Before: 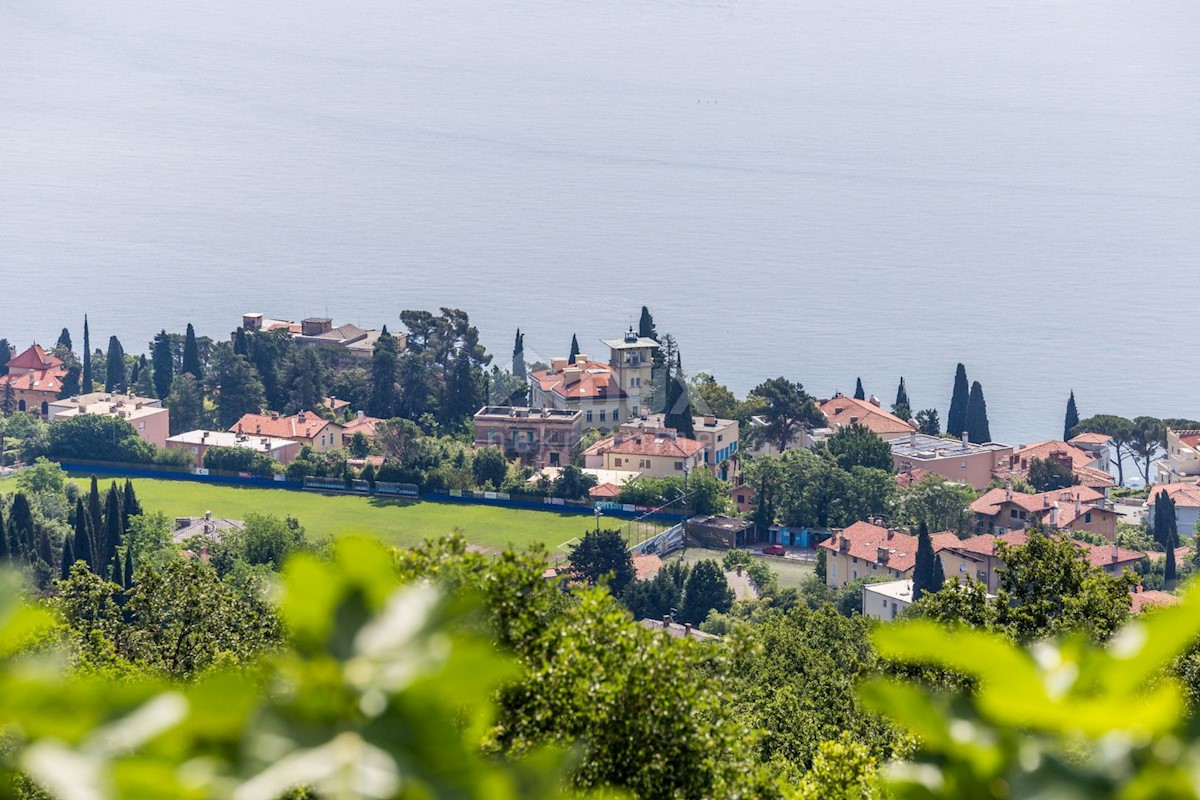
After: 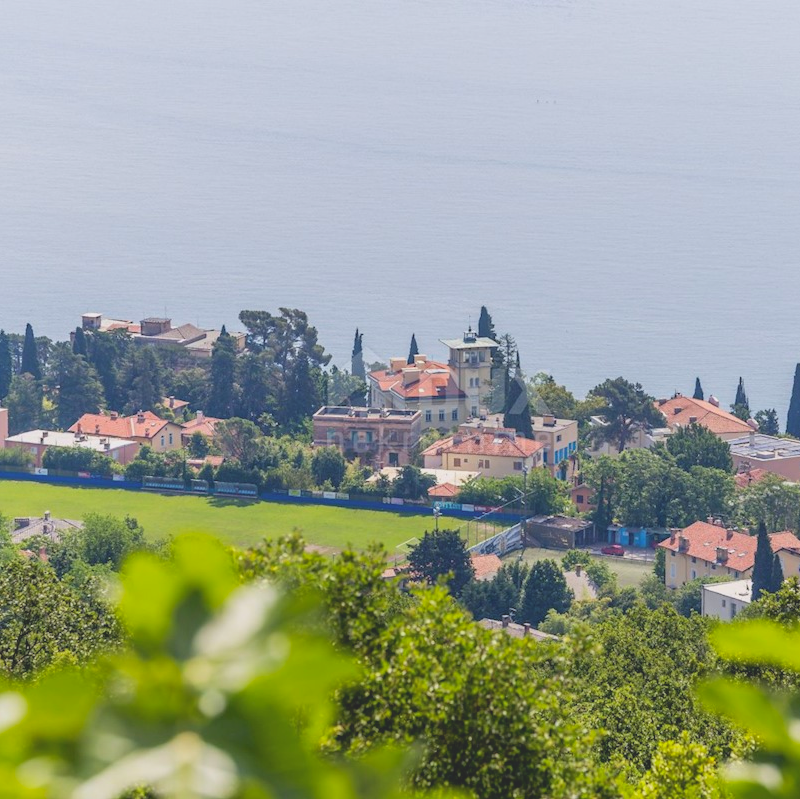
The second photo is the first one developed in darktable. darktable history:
contrast brightness saturation: contrast -0.298
crop and rotate: left 13.442%, right 19.879%
tone equalizer: -8 EV -0.45 EV, -7 EV -0.423 EV, -6 EV -0.295 EV, -5 EV -0.212 EV, -3 EV 0.229 EV, -2 EV 0.329 EV, -1 EV 0.406 EV, +0 EV 0.398 EV
